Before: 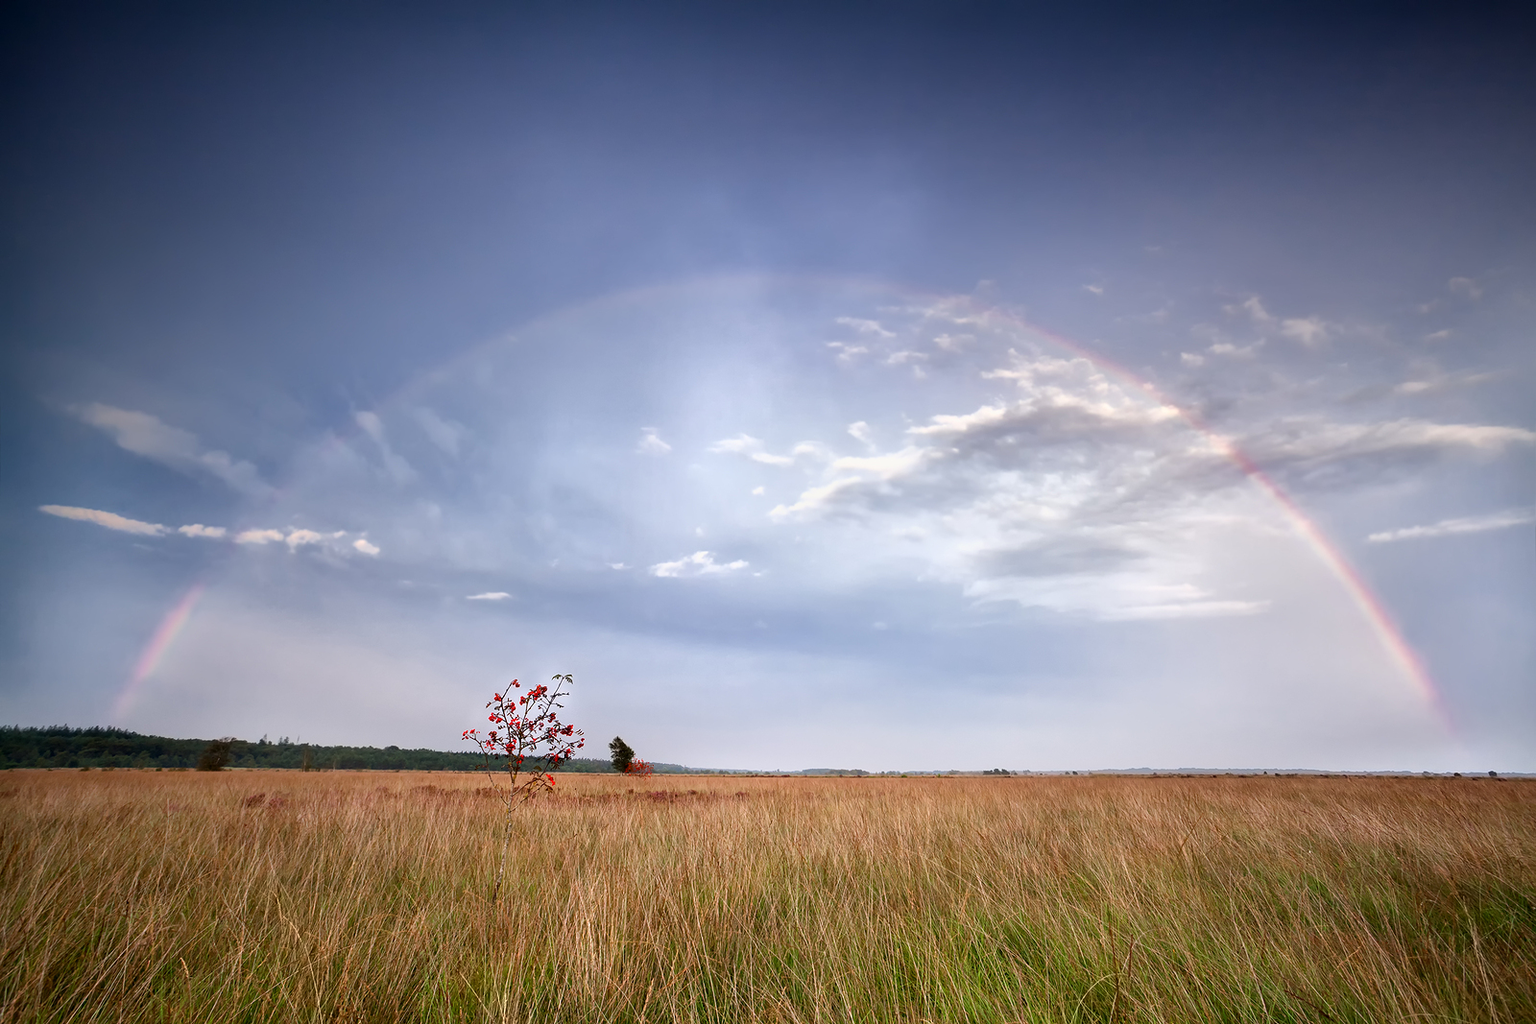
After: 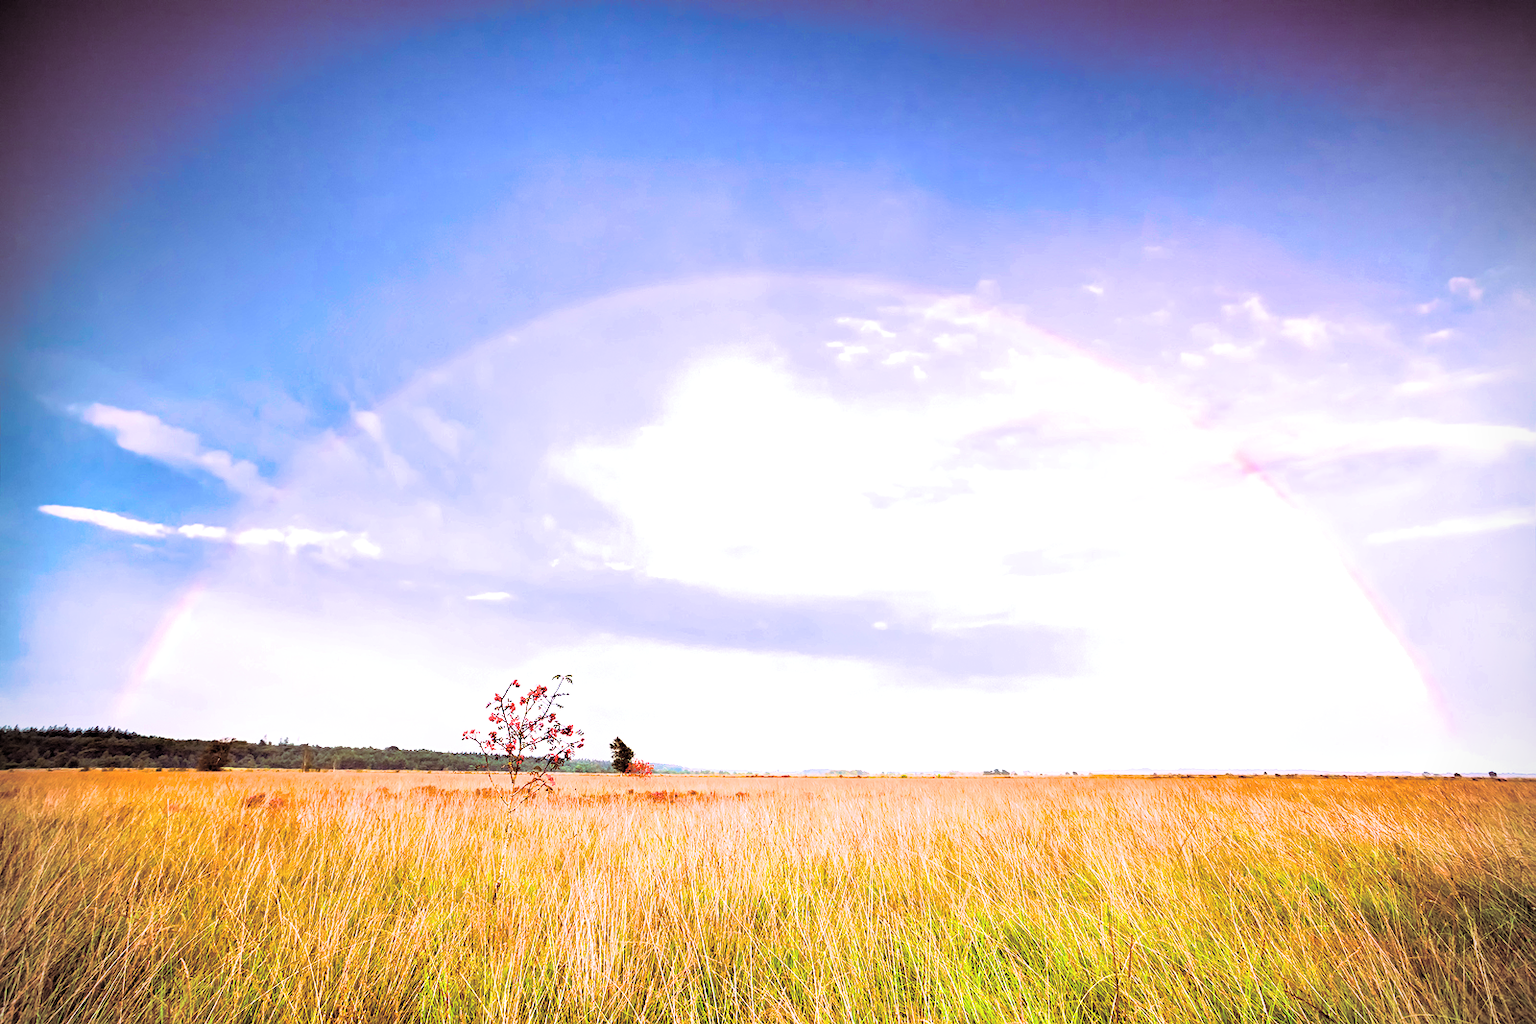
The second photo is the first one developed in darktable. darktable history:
haze removal: strength 0.29, distance 0.25, compatibility mode true, adaptive false
tone equalizer: on, module defaults
color balance rgb: perceptual saturation grading › global saturation 25%, perceptual brilliance grading › global brilliance 35%, perceptual brilliance grading › highlights 50%, perceptual brilliance grading › mid-tones 60%, perceptual brilliance grading › shadows 35%, global vibrance 20%
filmic rgb: black relative exposure -7.65 EV, white relative exposure 4.56 EV, hardness 3.61, color science v6 (2022)
contrast brightness saturation: brightness 0.15
local contrast: highlights 100%, shadows 100%, detail 120%, midtone range 0.2
split-toning: highlights › hue 298.8°, highlights › saturation 0.73, compress 41.76%
vignetting: fall-off start 91.19%
